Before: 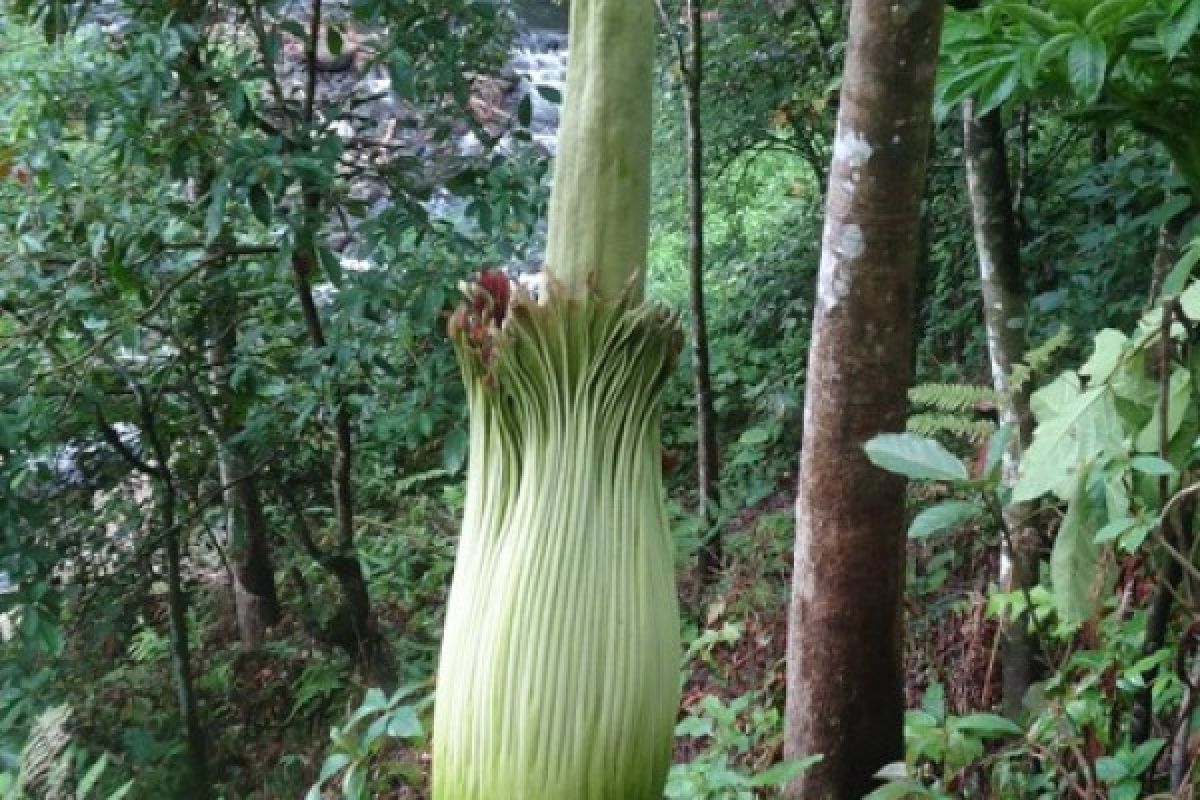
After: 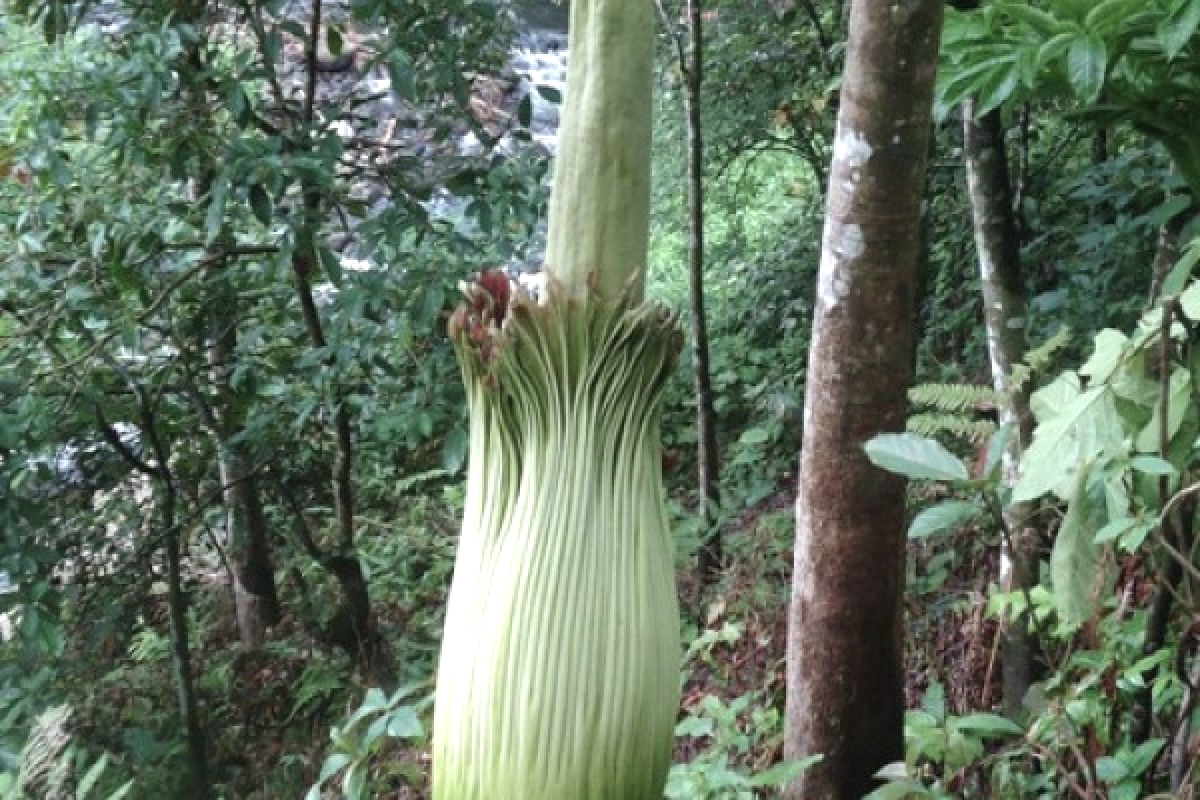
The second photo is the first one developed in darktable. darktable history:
exposure: black level correction 0, exposure 0.3 EV, compensate highlight preservation false
color balance: input saturation 80.07%
